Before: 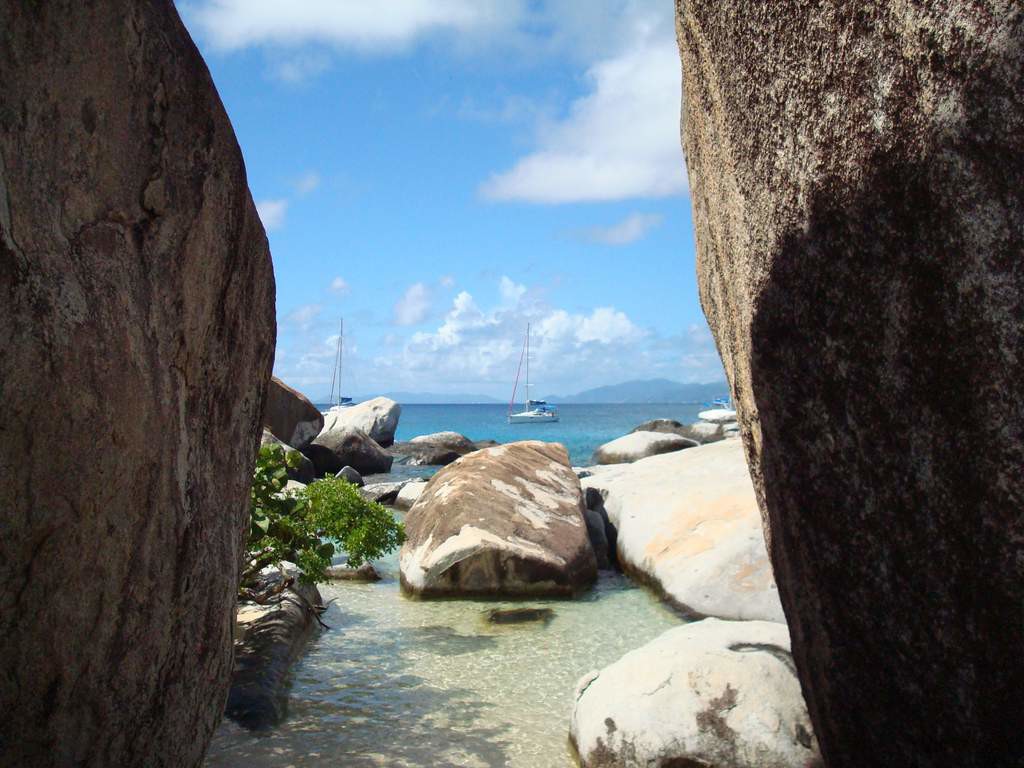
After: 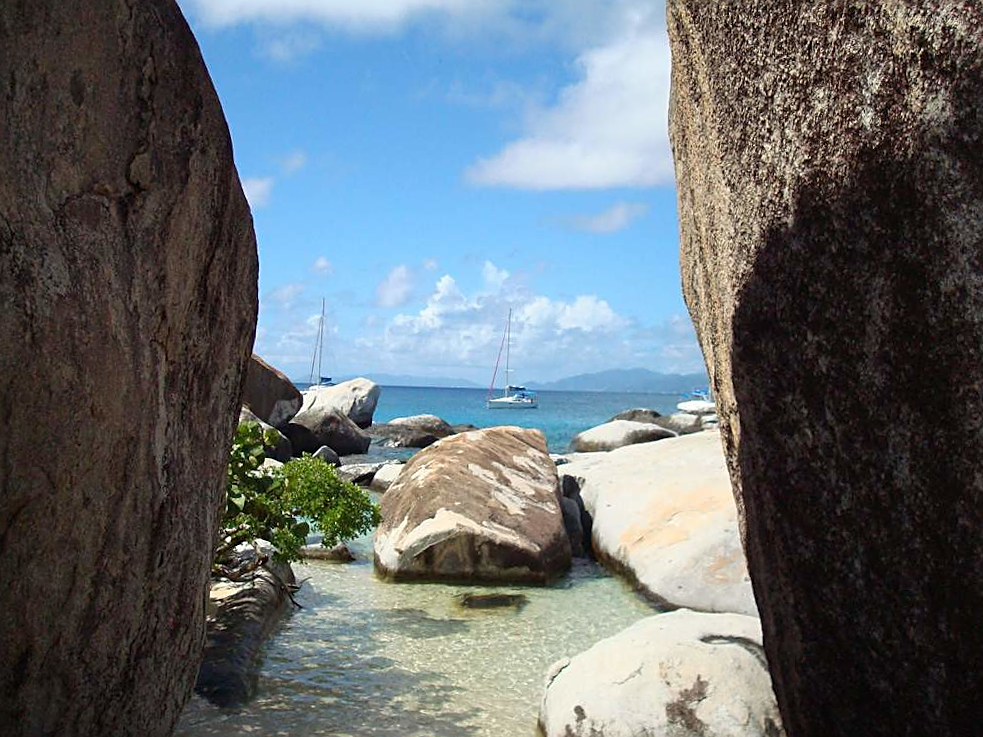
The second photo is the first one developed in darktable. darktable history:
sharpen: on, module defaults
crop and rotate: angle -1.78°
